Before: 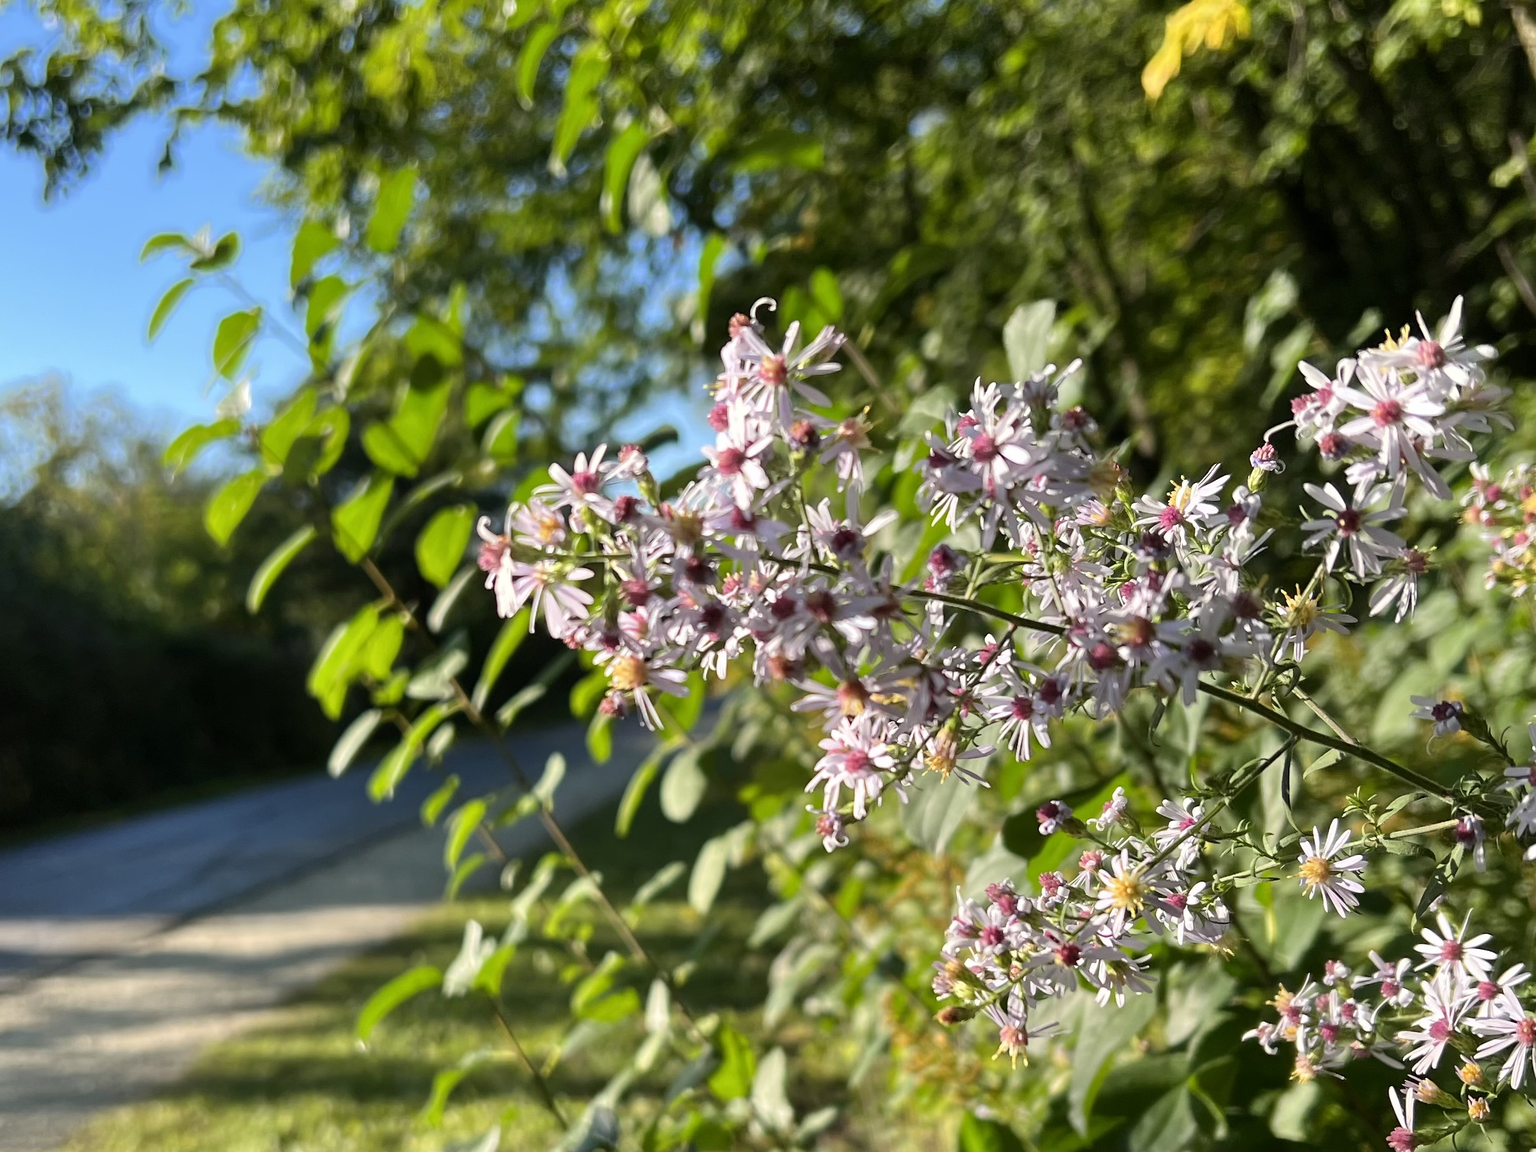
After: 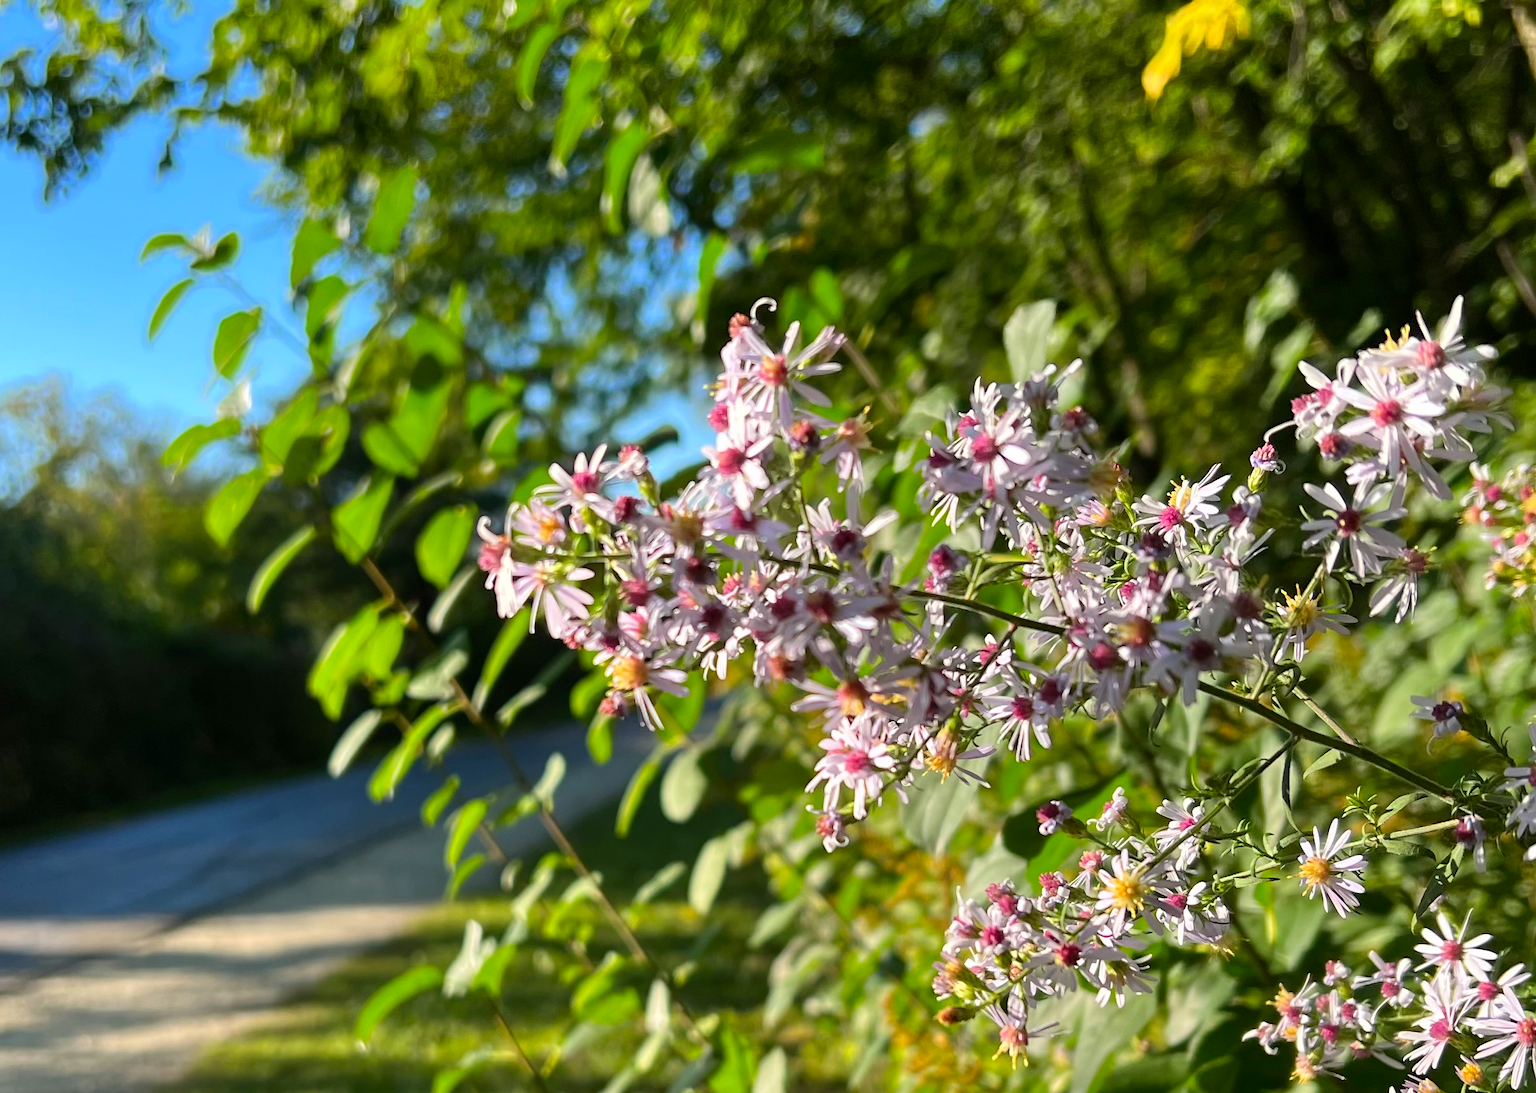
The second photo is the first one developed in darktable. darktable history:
contrast brightness saturation: saturation 0.18
crop and rotate: top 0%, bottom 5.097%
